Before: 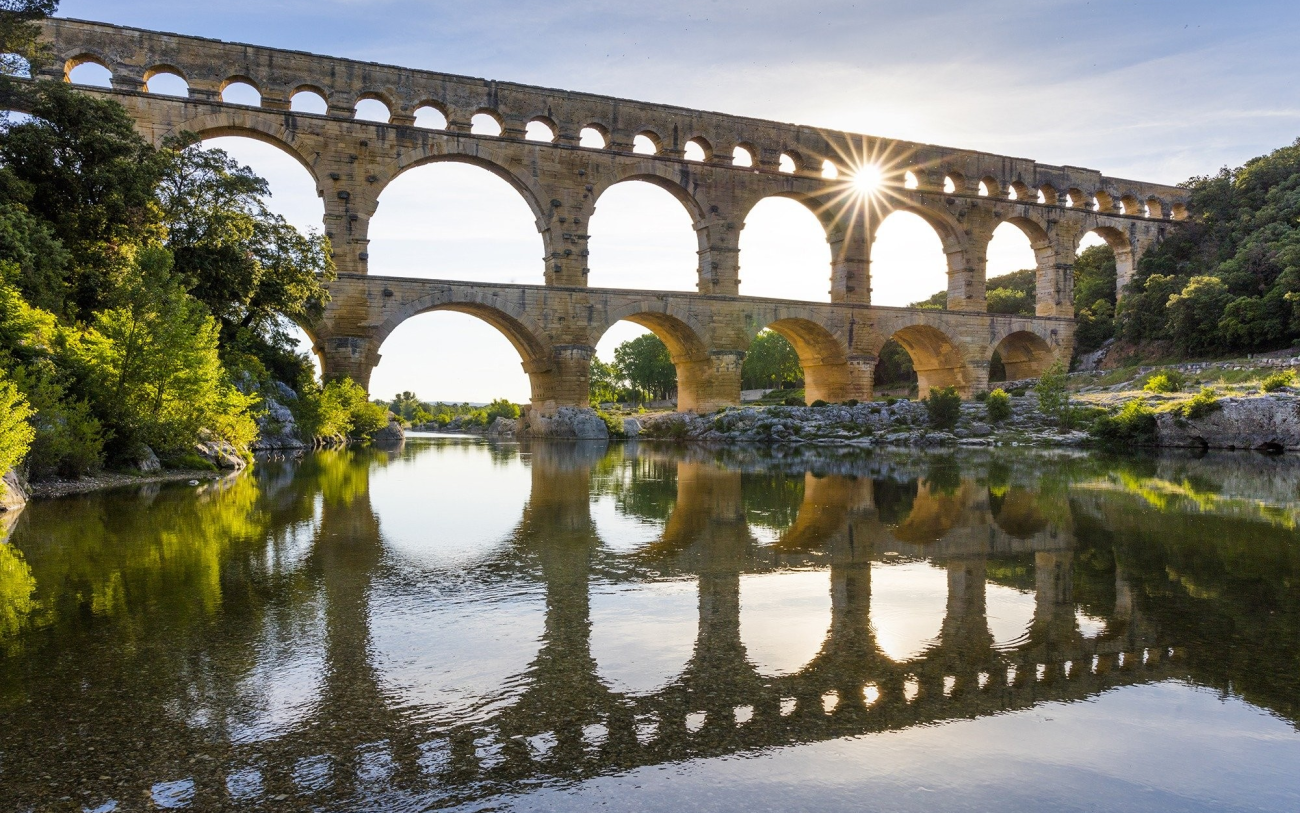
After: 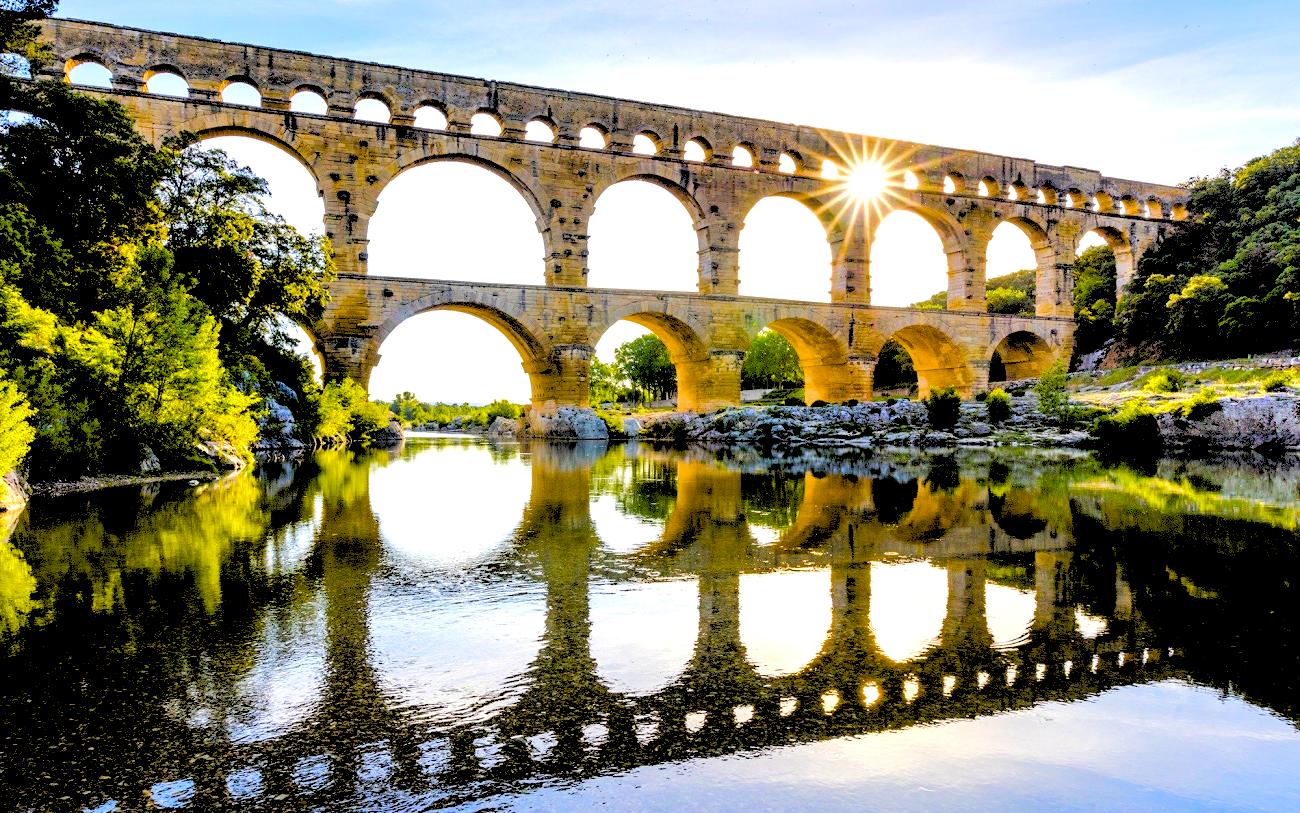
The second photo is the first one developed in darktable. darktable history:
base curve: curves: ch0 [(0, 0) (0.262, 0.32) (0.722, 0.705) (1, 1)]
rgb levels: levels [[0.027, 0.429, 0.996], [0, 0.5, 1], [0, 0.5, 1]]
color balance rgb: global offset › luminance -0.37%, perceptual saturation grading › highlights -17.77%, perceptual saturation grading › mid-tones 33.1%, perceptual saturation grading › shadows 50.52%, perceptual brilliance grading › highlights 20%, perceptual brilliance grading › mid-tones 20%, perceptual brilliance grading › shadows -20%, global vibrance 50%
